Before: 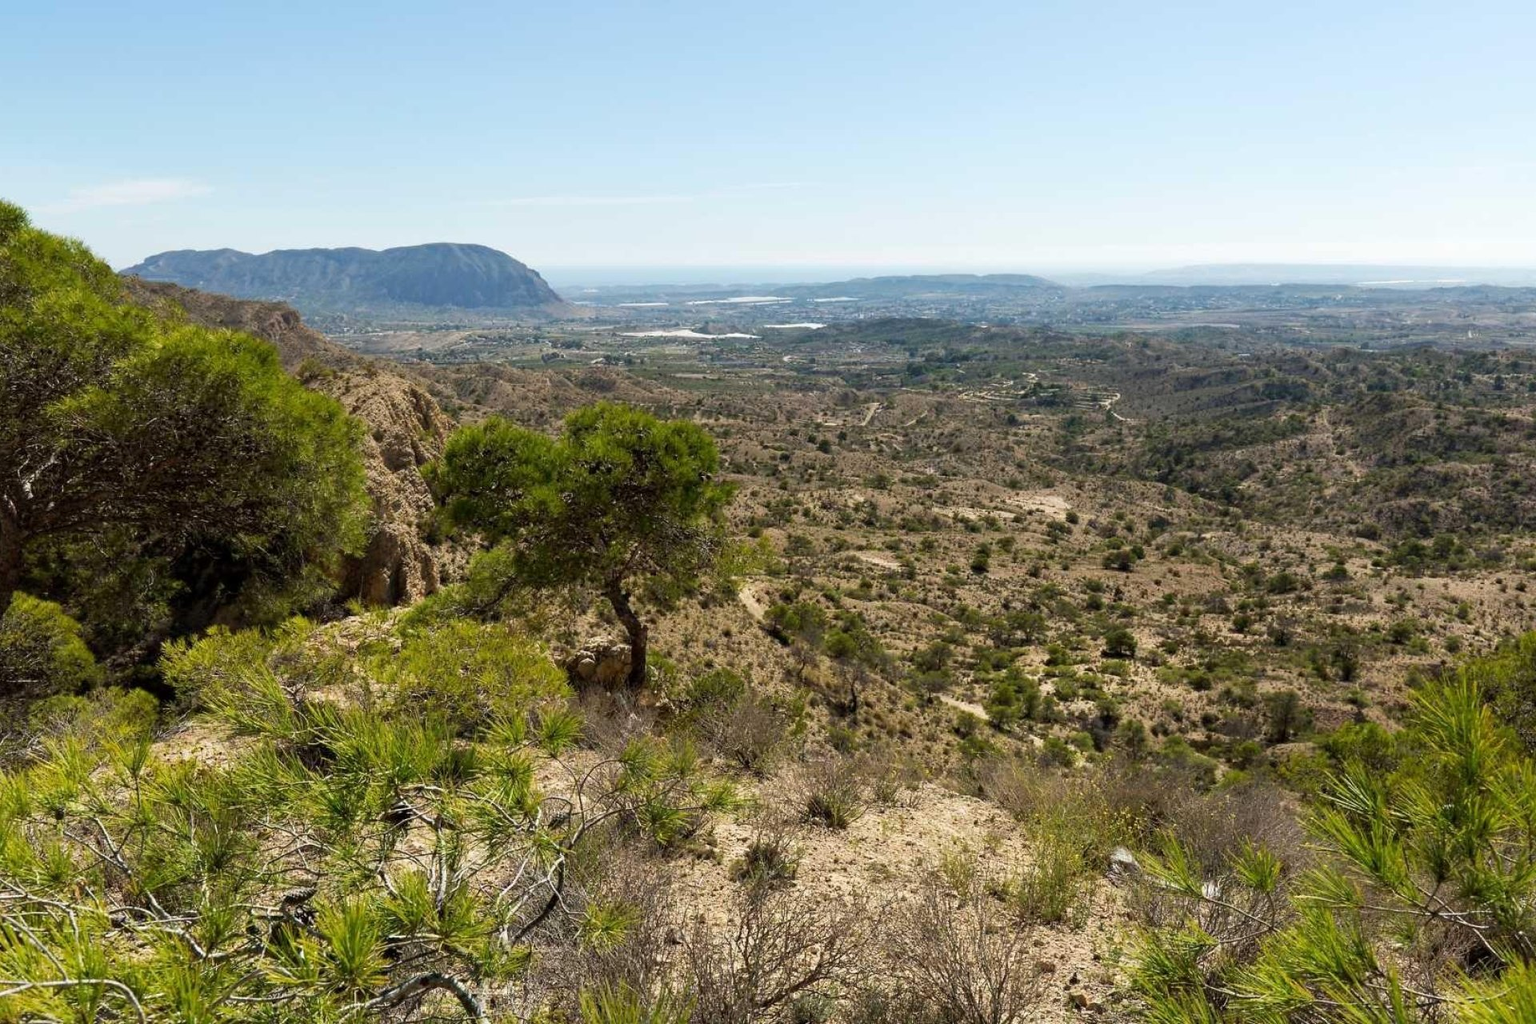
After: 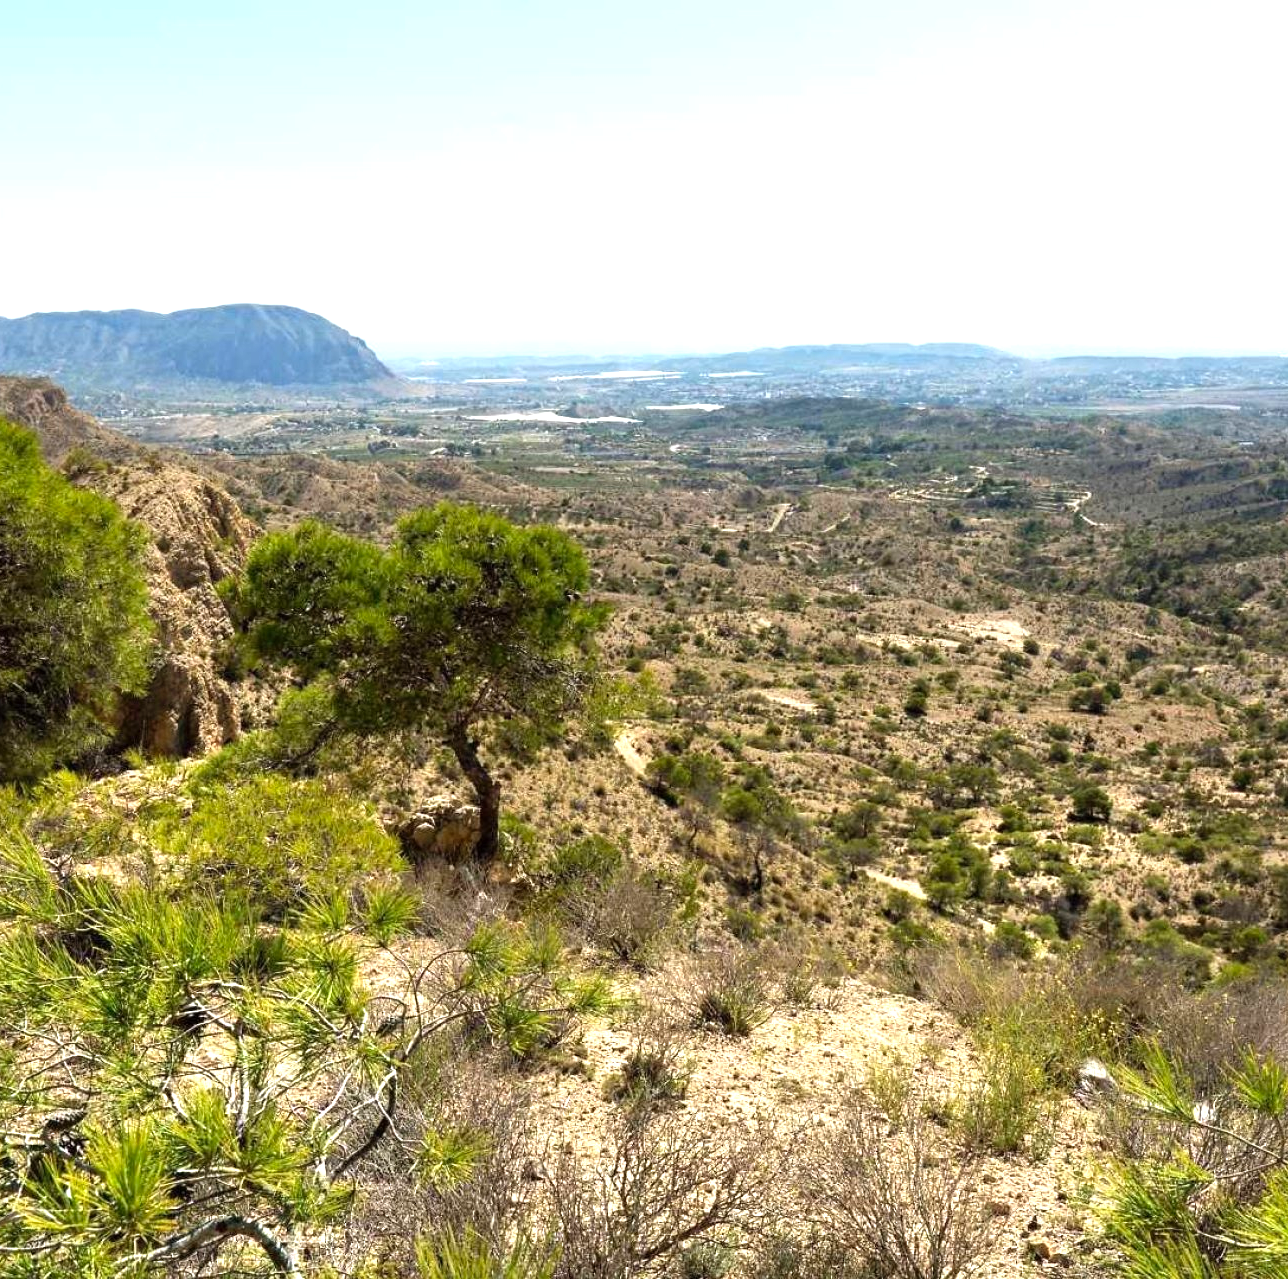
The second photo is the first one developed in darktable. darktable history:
crop and rotate: left 16.103%, right 16.767%
levels: levels [0, 0.394, 0.787]
